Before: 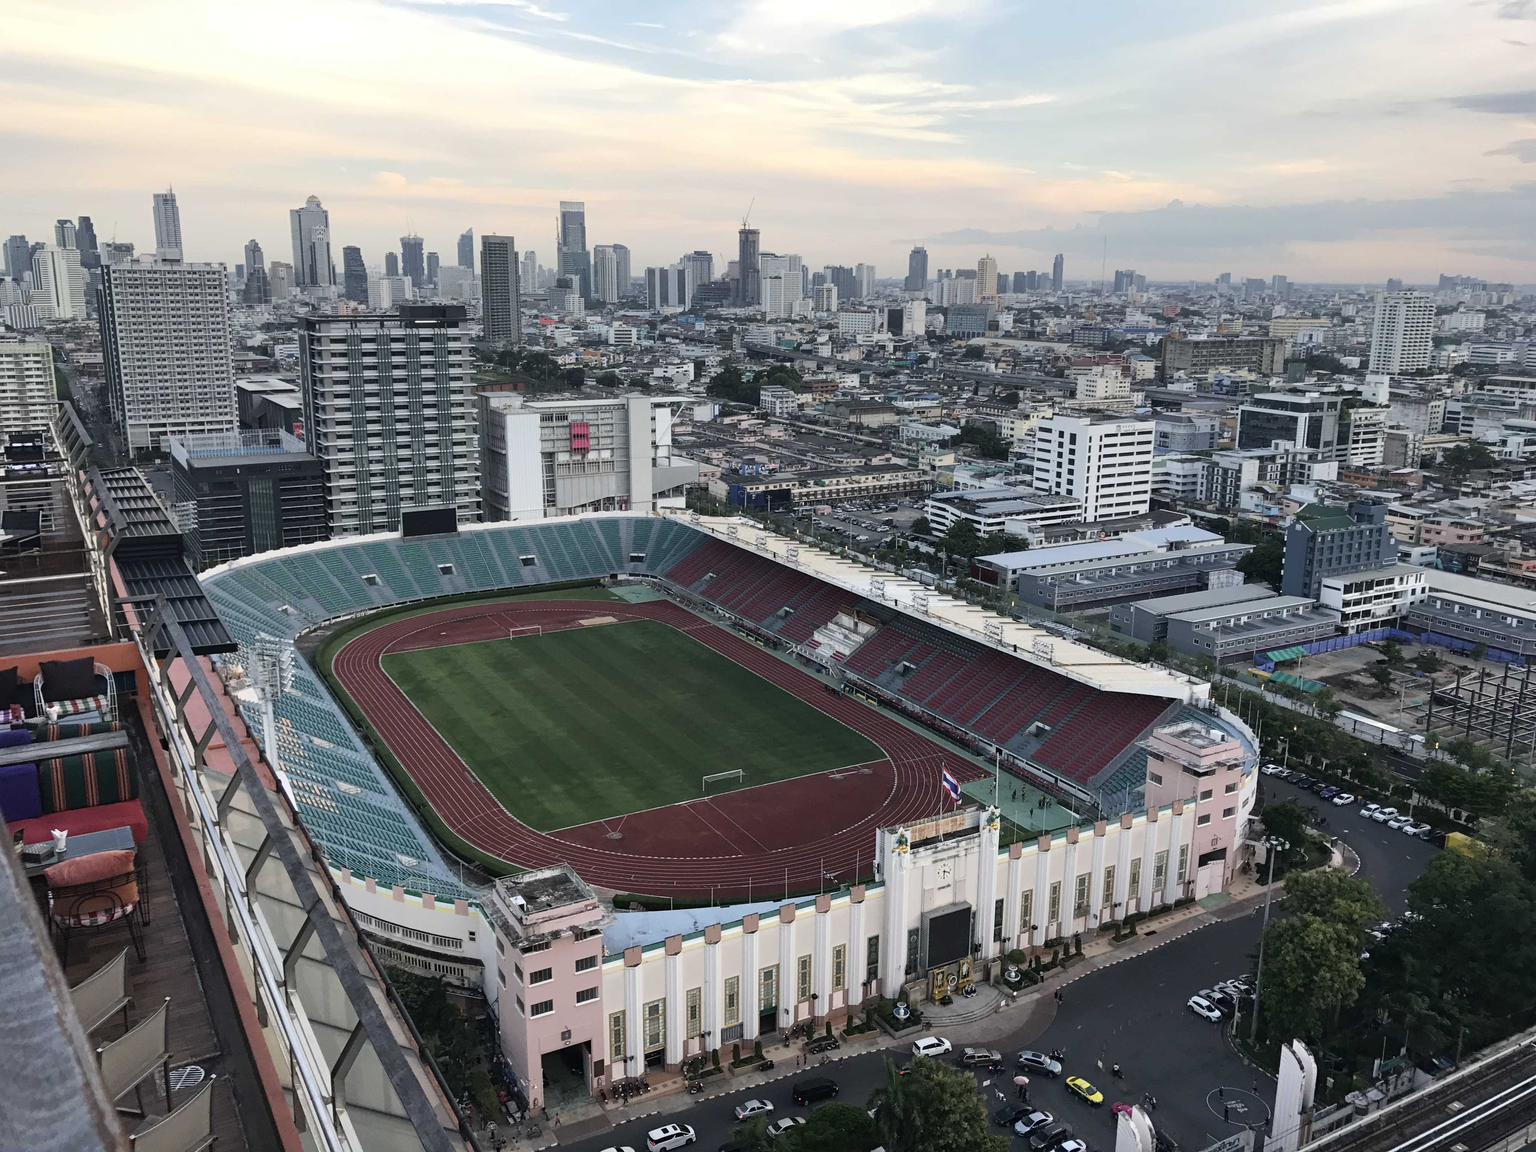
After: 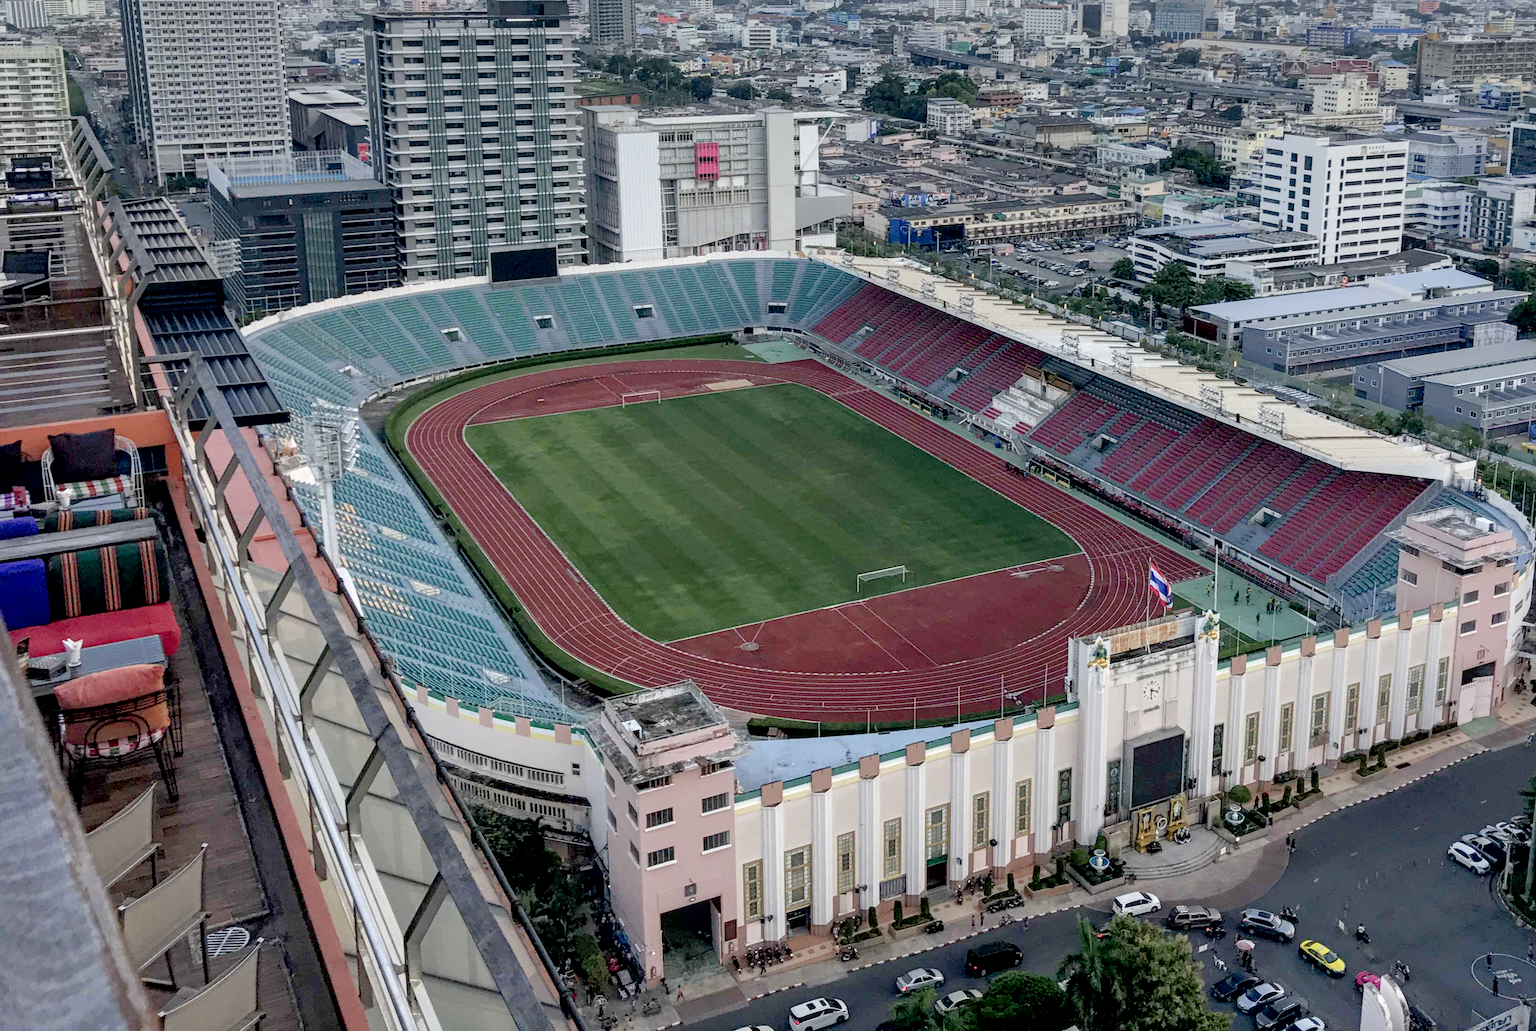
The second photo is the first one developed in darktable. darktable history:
exposure: black level correction 0.009, compensate highlight preservation false
crop: top 26.531%, right 17.959%
local contrast: detail 130%
tone curve: curves: ch0 [(0, 0) (0.004, 0.008) (0.077, 0.156) (0.169, 0.29) (0.774, 0.774) (1, 1)], color space Lab, linked channels, preserve colors none
